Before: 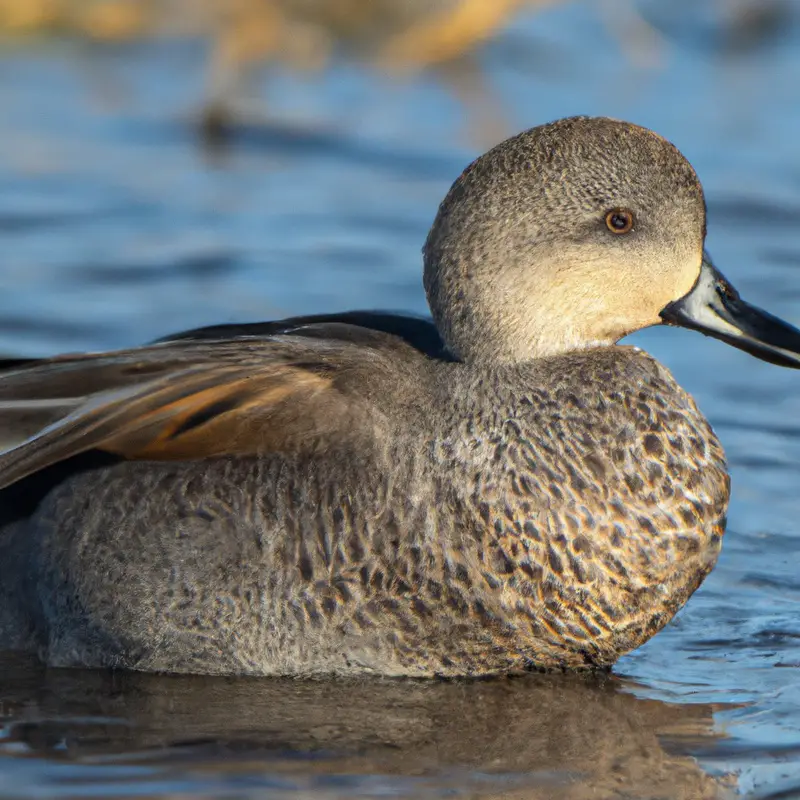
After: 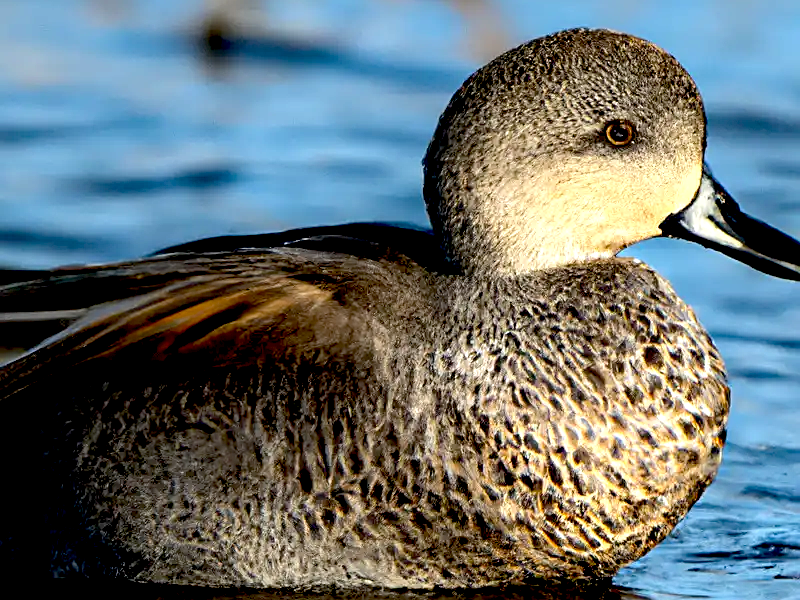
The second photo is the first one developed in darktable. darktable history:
crop: top 11.018%, bottom 13.877%
exposure: black level correction 0.055, exposure -0.031 EV, compensate highlight preservation false
sharpen: on, module defaults
tone equalizer: -8 EV 0.001 EV, -7 EV -0.002 EV, -6 EV 0.002 EV, -5 EV -0.061 EV, -4 EV -0.143 EV, -3 EV -0.151 EV, -2 EV 0.265 EV, -1 EV 0.728 EV, +0 EV 0.507 EV
base curve: curves: ch0 [(0, 0) (0.989, 0.992)]
